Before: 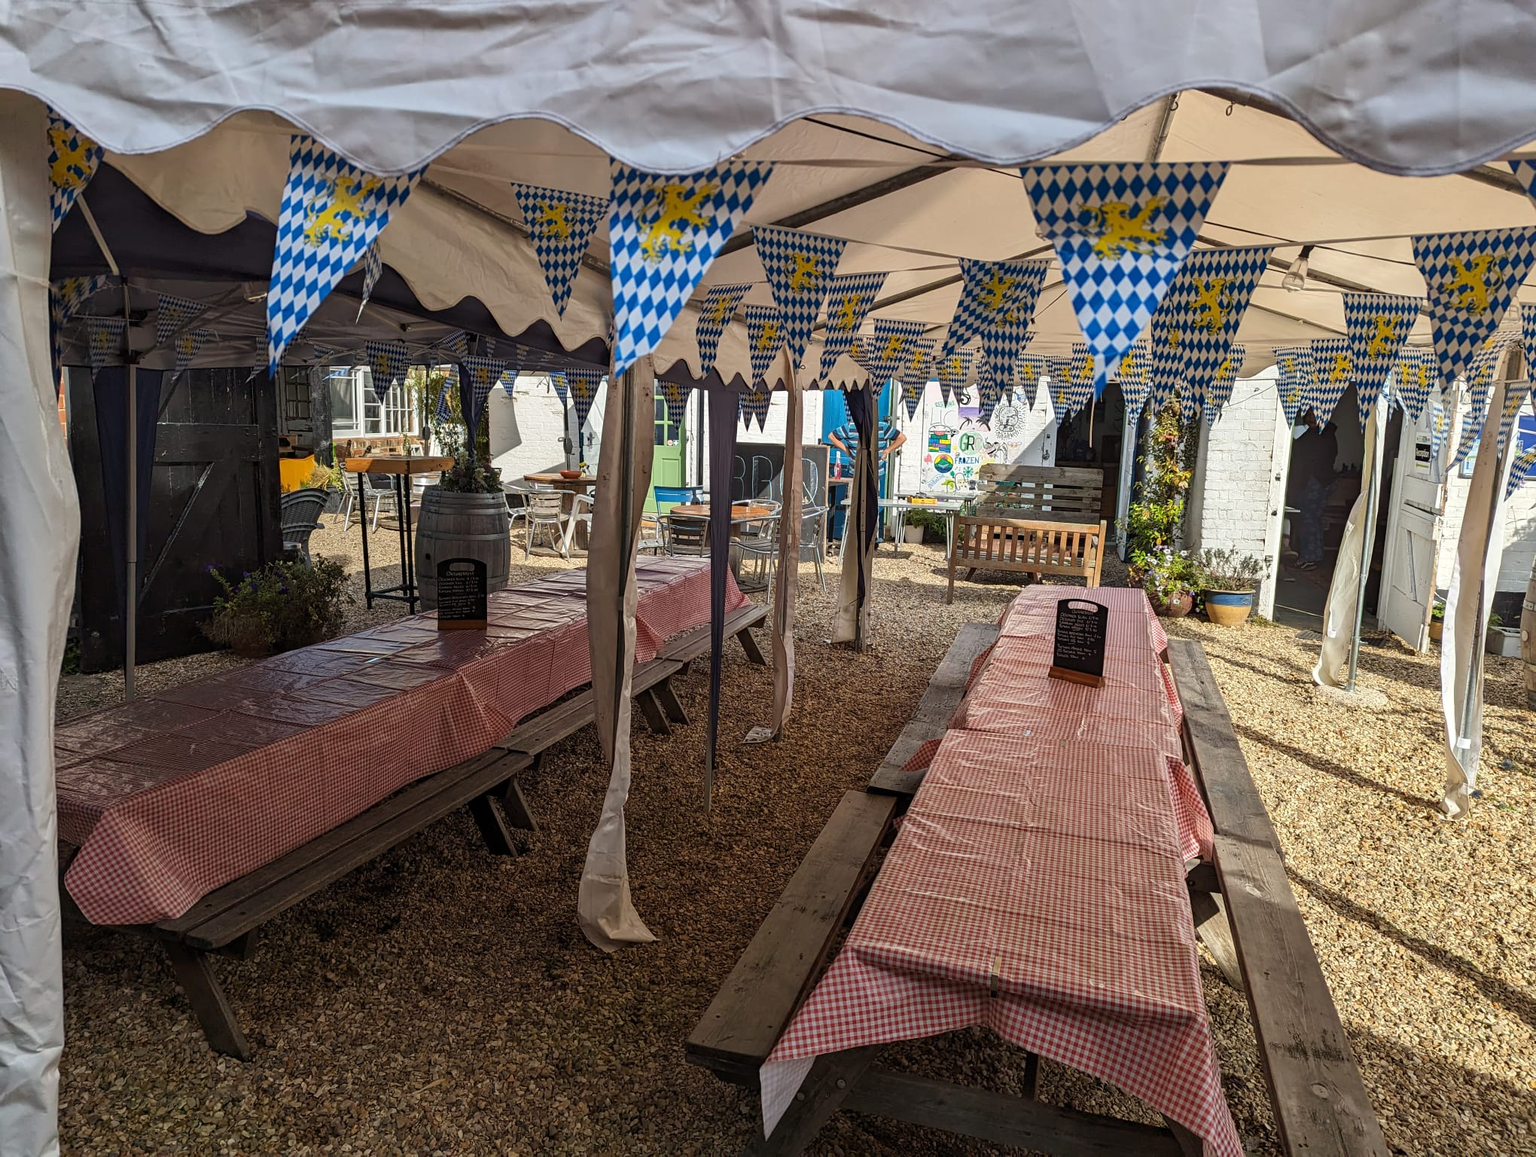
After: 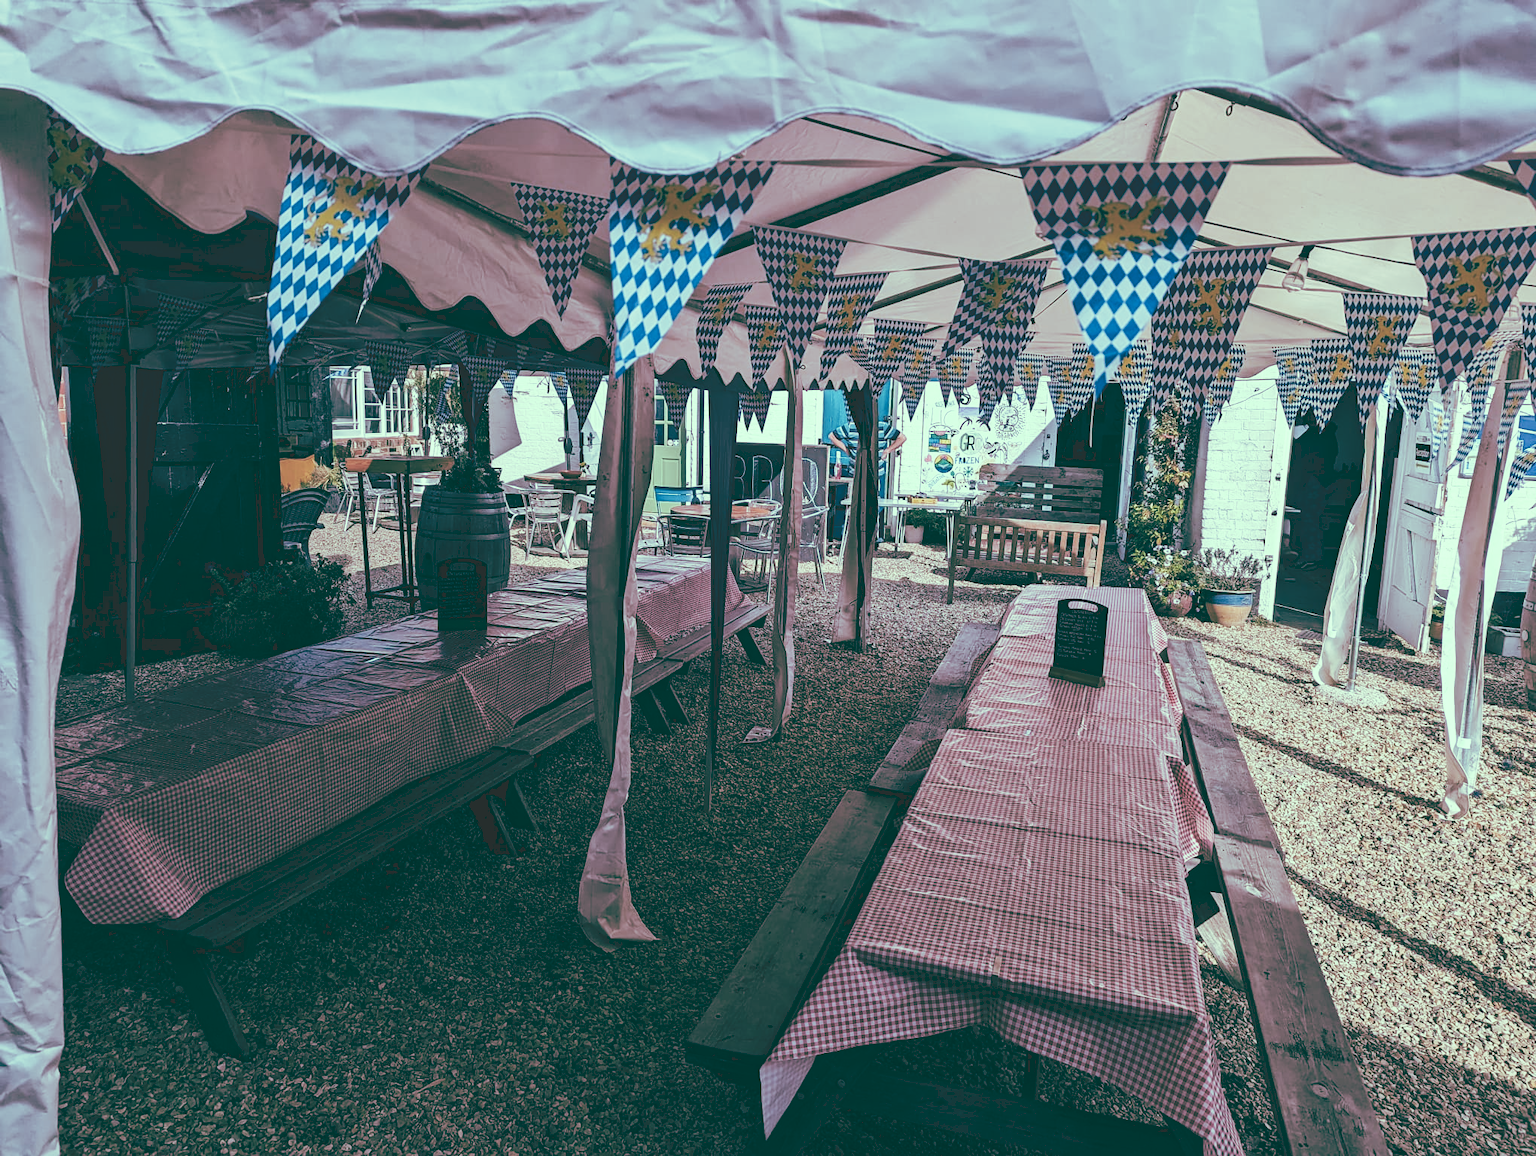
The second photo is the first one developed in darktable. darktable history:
tone curve: curves: ch0 [(0, 0) (0.003, 0.169) (0.011, 0.173) (0.025, 0.177) (0.044, 0.184) (0.069, 0.191) (0.1, 0.199) (0.136, 0.206) (0.177, 0.221) (0.224, 0.248) (0.277, 0.284) (0.335, 0.344) (0.399, 0.413) (0.468, 0.497) (0.543, 0.594) (0.623, 0.691) (0.709, 0.779) (0.801, 0.868) (0.898, 0.931) (1, 1)], preserve colors none
color look up table: target L [91.06, 97.59, 87.8, 86.09, 57.6, 60.14, 52.39, 53.56, 46.57, 39.9, 36.13, 17.63, 201.26, 65.5, 68.62, 64.28, 64.99, 56.59, 44.01, 42.68, 43.39, 39.91, 30.91, 20.22, 13.85, 3.494, 96.88, 79.79, 83.62, 75.74, 78.68, 60.63, 61.86, 52.32, 52.34, 46.41, 48.15, 46.43, 45.75, 30.58, 33.5, 15.86, 15.54, 6.835, 95.96, 78.48, 78.16, 55.32, 27.1], target a [-28.22, -36.57, -14.87, -36.68, -15.23, -17.59, -30.68, 0.729, -3.139, -17.35, -20.83, -52.37, 0, -1.569, -3.717, 20.51, 11.18, 33.04, 47.89, 44.85, 9.394, 17.73, -3.12, 3.989, -42.52, -10.4, -29.46, 1.137, 2.161, -4.27, 12.41, 1.643, 34.44, -2.866, 37.01, 25.22, 10.9, -6.786, 14.19, 17.62, 16.75, -45.76, -40.59, -19.63, -52.36, -24.24, -31.71, -25.17, -24.35], target b [34.55, 16.71, 16.81, 13.35, 29.44, 12.85, 23.2, 21.64, -4.035, 2.171, 9.24, -0.976, -0.001, 34.68, -3.117, 20.49, 9.955, 6.968, 5.515, 20.08, 5.706, 16.35, -6.419, -4.686, -0.551, -1.606, 14.31, -3.093, -5.701, -19.07, -14.81, -14.13, -13.11, -26.09, -29.83, -11.1, -34.07, -39.5, -57.5, -17.84, -40.33, -13.12, -24.96, -16.5, 11.4, -4.948, -13.85, -8.385, -14.33], num patches 49
